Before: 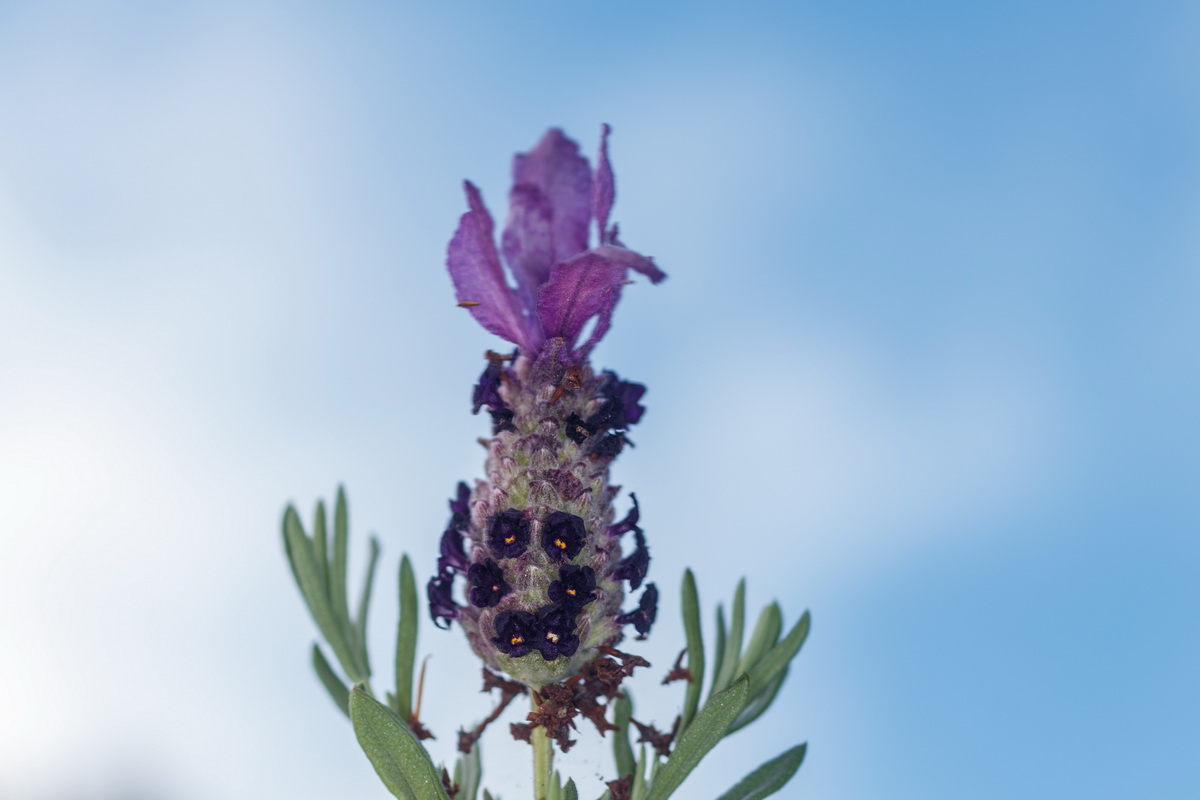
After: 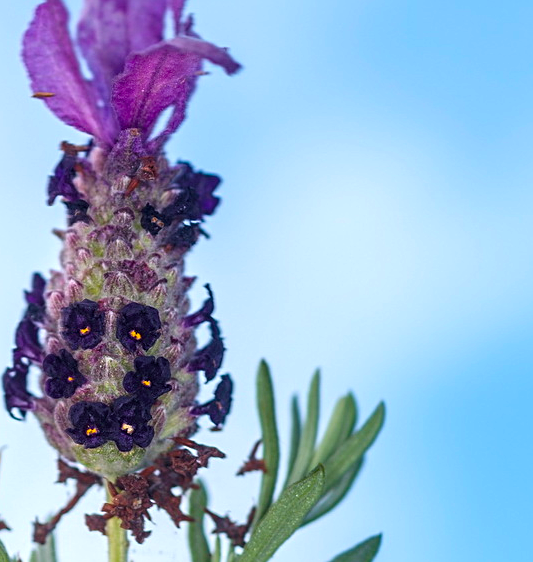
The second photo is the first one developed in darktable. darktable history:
color balance rgb: perceptual saturation grading › global saturation 30%, global vibrance 20%
sharpen: radius 2.167, amount 0.381, threshold 0
crop: left 35.432%, top 26.233%, right 20.145%, bottom 3.432%
exposure: black level correction 0, exposure 0.7 EV, compensate exposure bias true, compensate highlight preservation false
